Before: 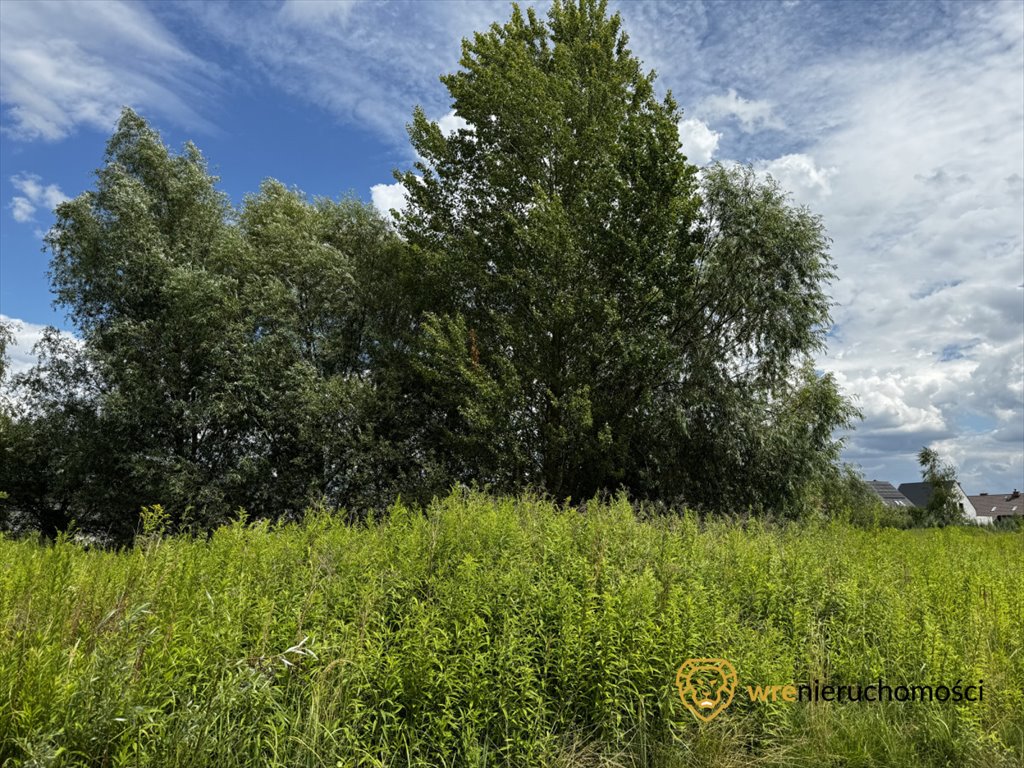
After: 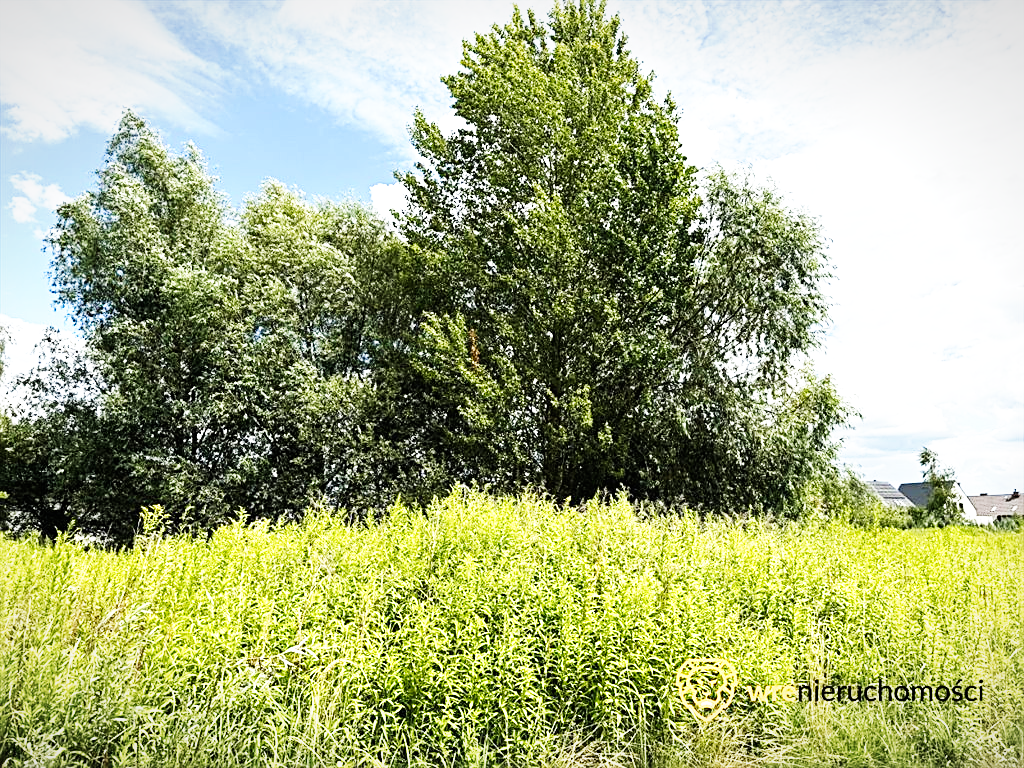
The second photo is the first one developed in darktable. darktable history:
contrast brightness saturation: saturation -0.057
base curve: curves: ch0 [(0, 0) (0.007, 0.004) (0.027, 0.03) (0.046, 0.07) (0.207, 0.54) (0.442, 0.872) (0.673, 0.972) (1, 1)], preserve colors none
sharpen: on, module defaults
vignetting: fall-off start 97.88%, fall-off radius 100.88%, width/height ratio 1.361
exposure: exposure 0.951 EV, compensate highlight preservation false
